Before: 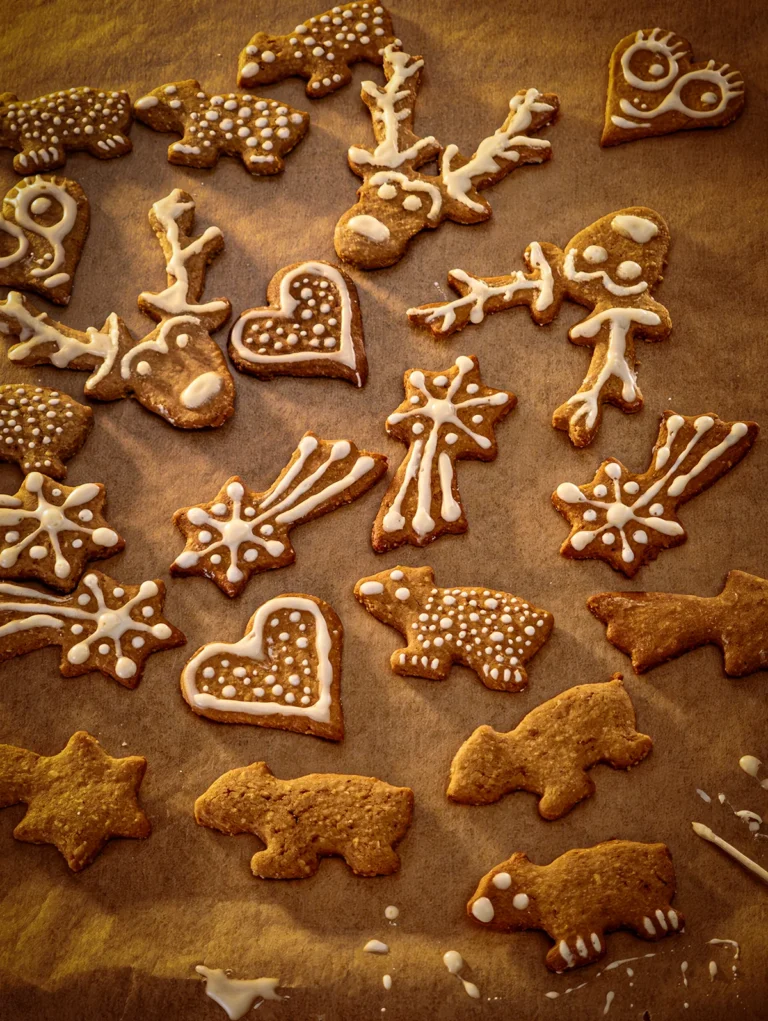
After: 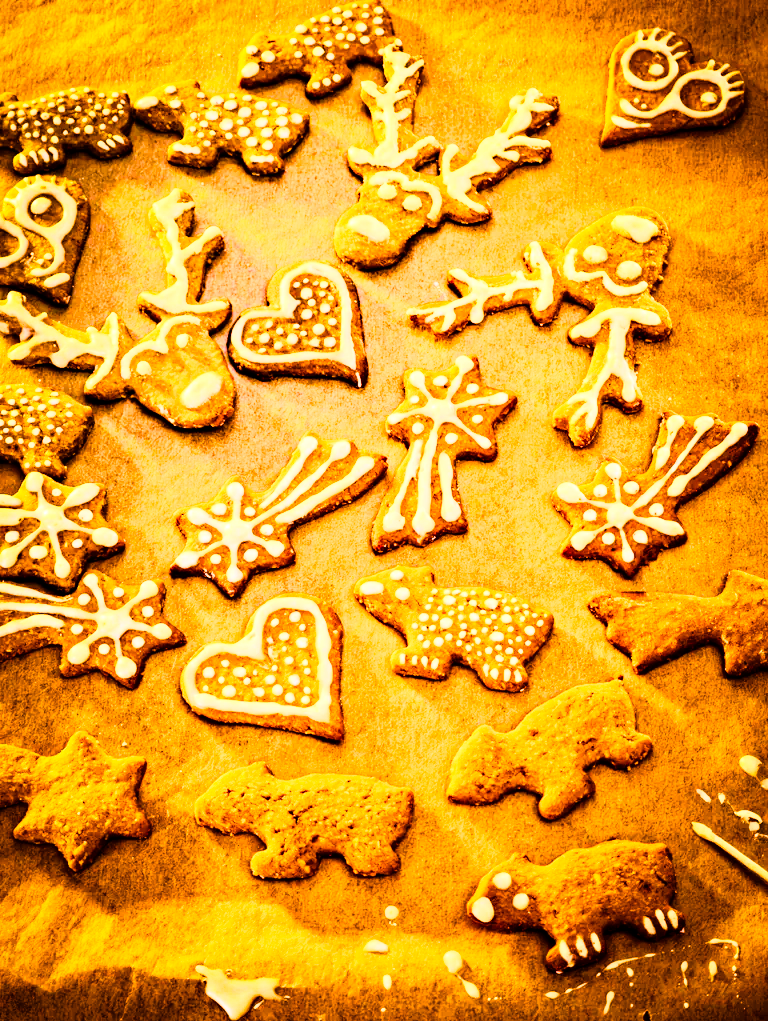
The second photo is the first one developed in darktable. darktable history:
rgb curve: curves: ch0 [(0, 0) (0.21, 0.15) (0.24, 0.21) (0.5, 0.75) (0.75, 0.96) (0.89, 0.99) (1, 1)]; ch1 [(0, 0.02) (0.21, 0.13) (0.25, 0.2) (0.5, 0.67) (0.75, 0.9) (0.89, 0.97) (1, 1)]; ch2 [(0, 0.02) (0.21, 0.13) (0.25, 0.2) (0.5, 0.67) (0.75, 0.9) (0.89, 0.97) (1, 1)], compensate middle gray true
color balance rgb: perceptual saturation grading › global saturation 20%, perceptual saturation grading › highlights -25%, perceptual saturation grading › shadows 50.52%, global vibrance 40.24%
exposure: black level correction 0.001, exposure 1.398 EV, compensate exposure bias true, compensate highlight preservation false
haze removal: strength 0.29, distance 0.25, compatibility mode true, adaptive false
